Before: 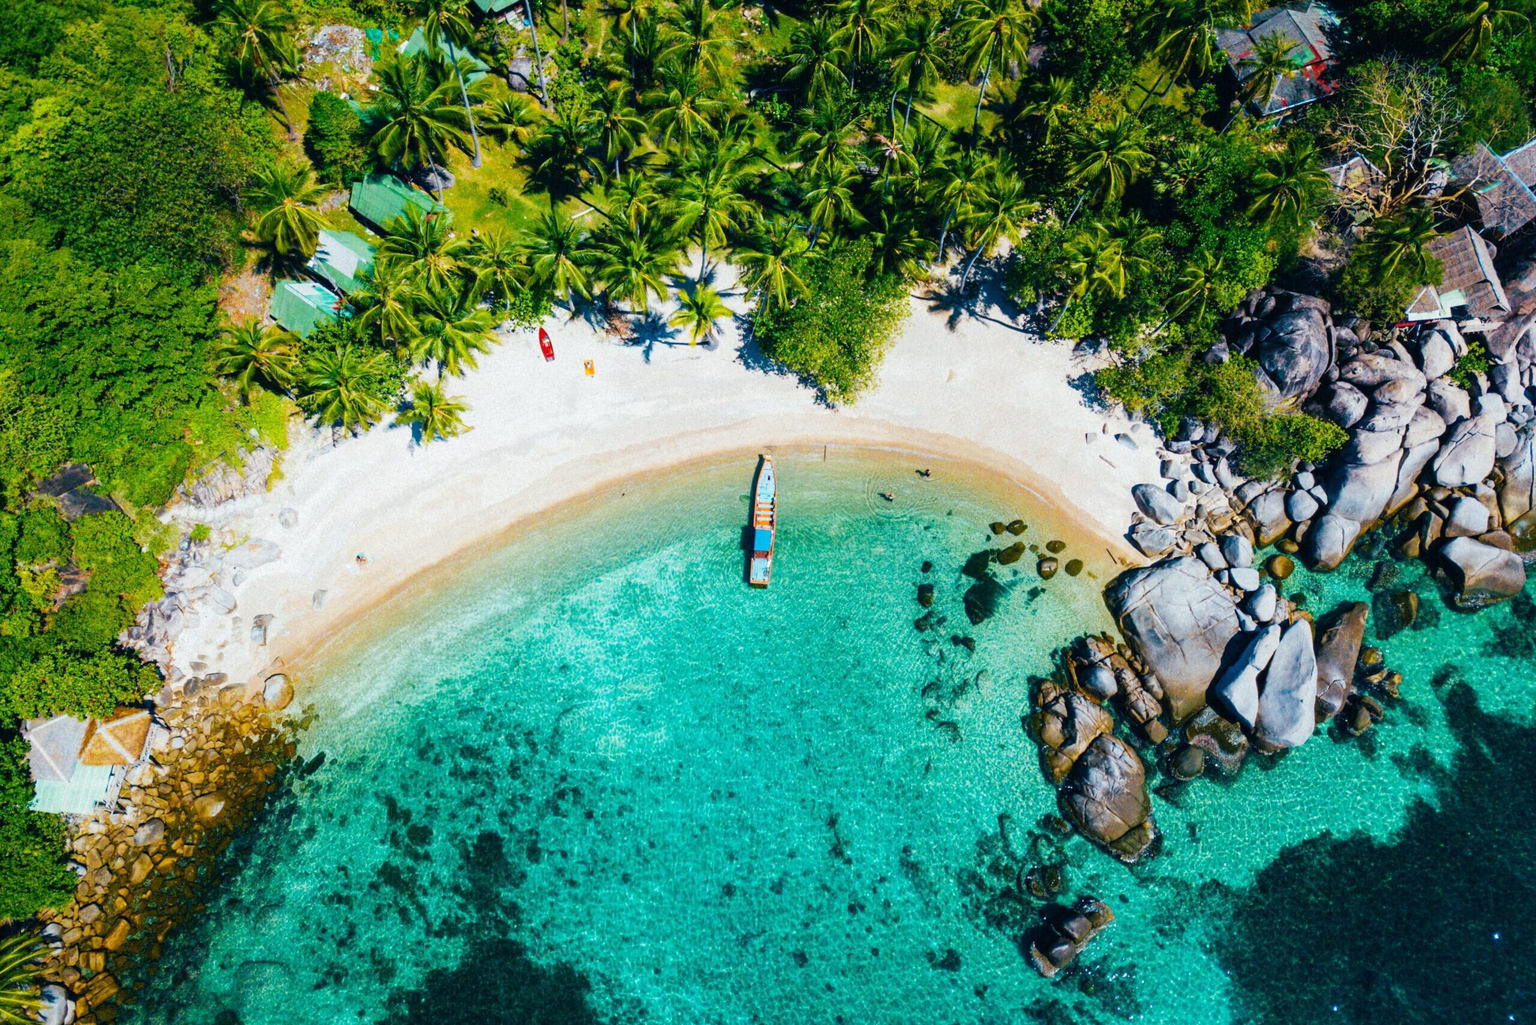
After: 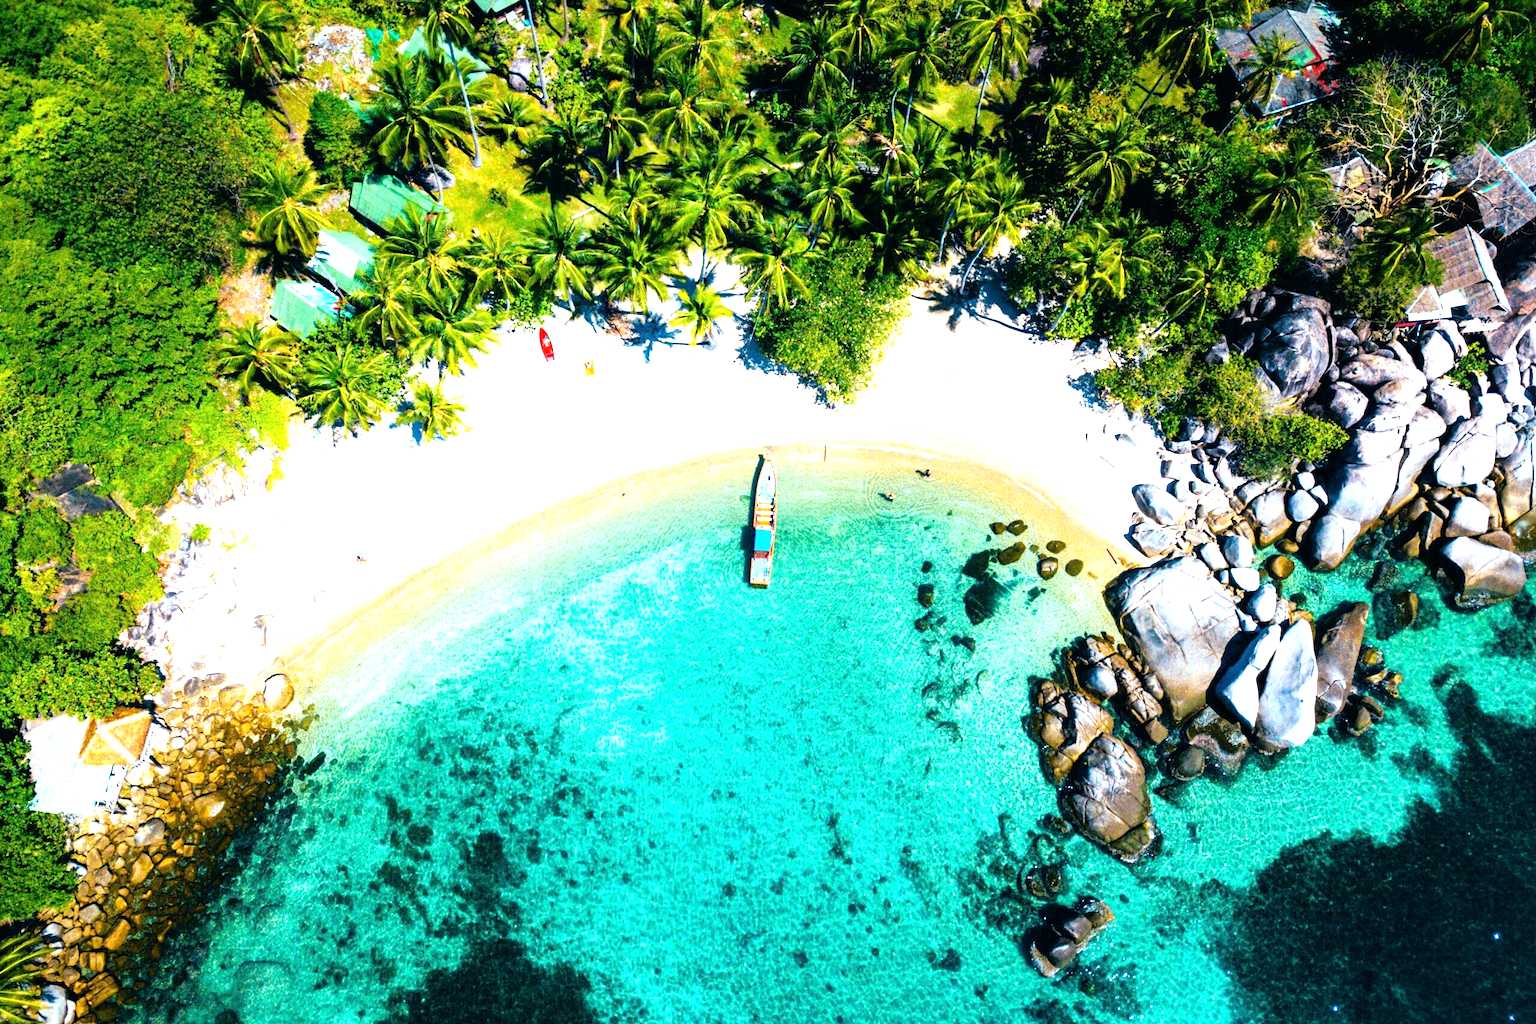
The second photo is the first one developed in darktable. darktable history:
tone equalizer: -8 EV -1.06 EV, -7 EV -1.03 EV, -6 EV -0.87 EV, -5 EV -0.599 EV, -3 EV 0.607 EV, -2 EV 0.865 EV, -1 EV 0.99 EV, +0 EV 1.06 EV
